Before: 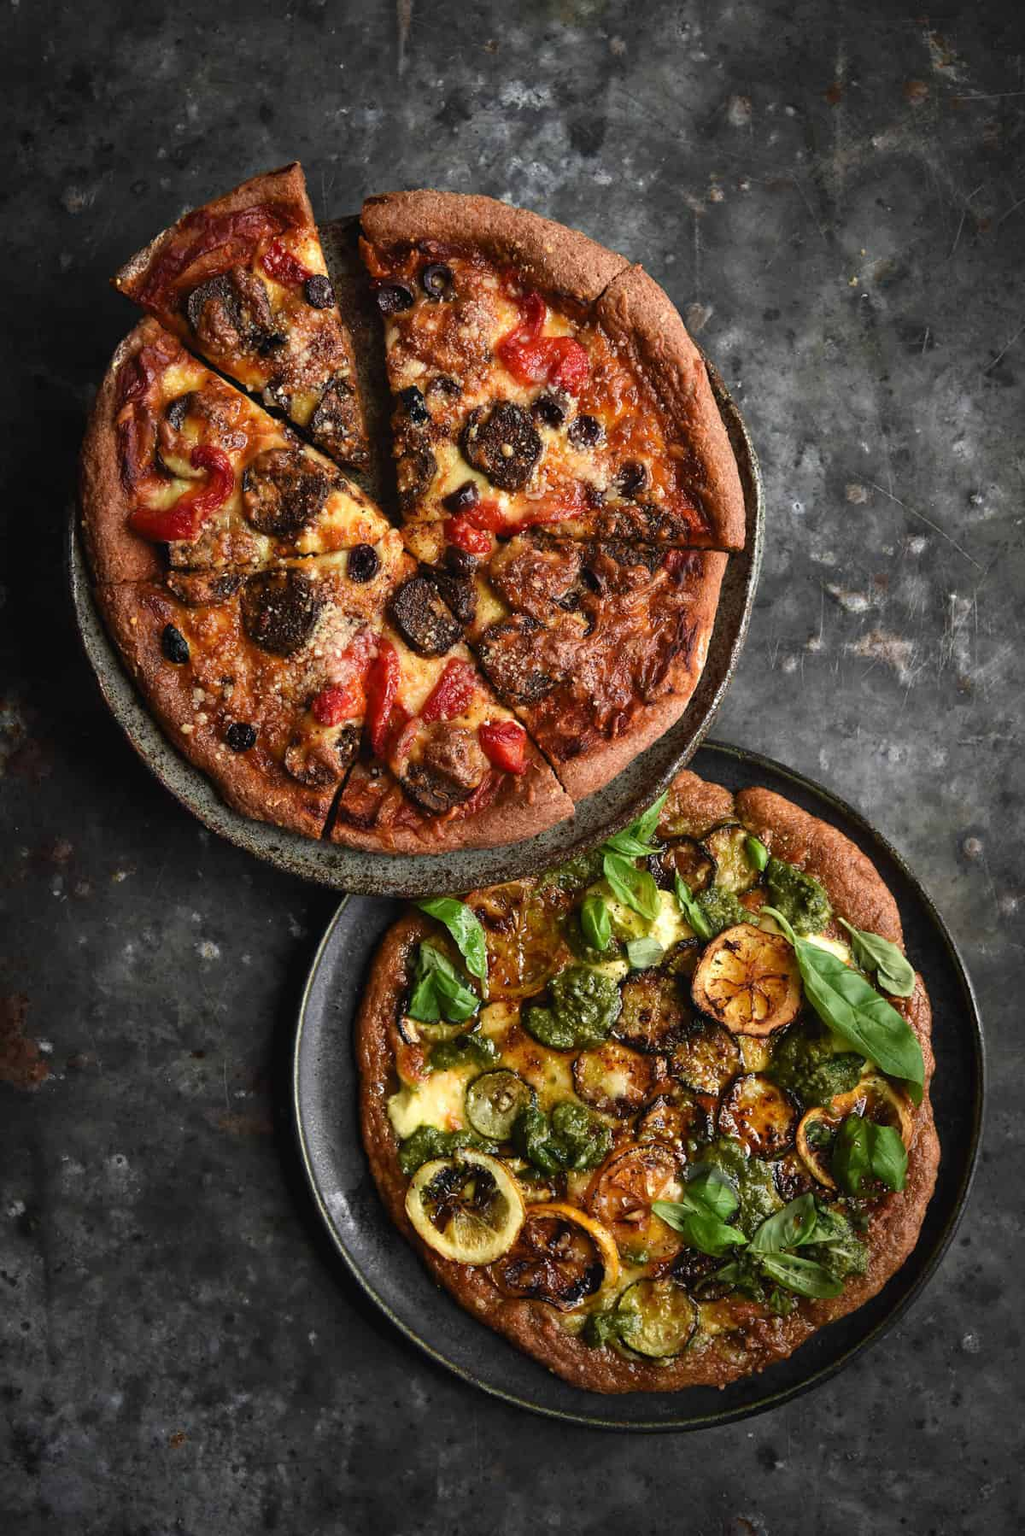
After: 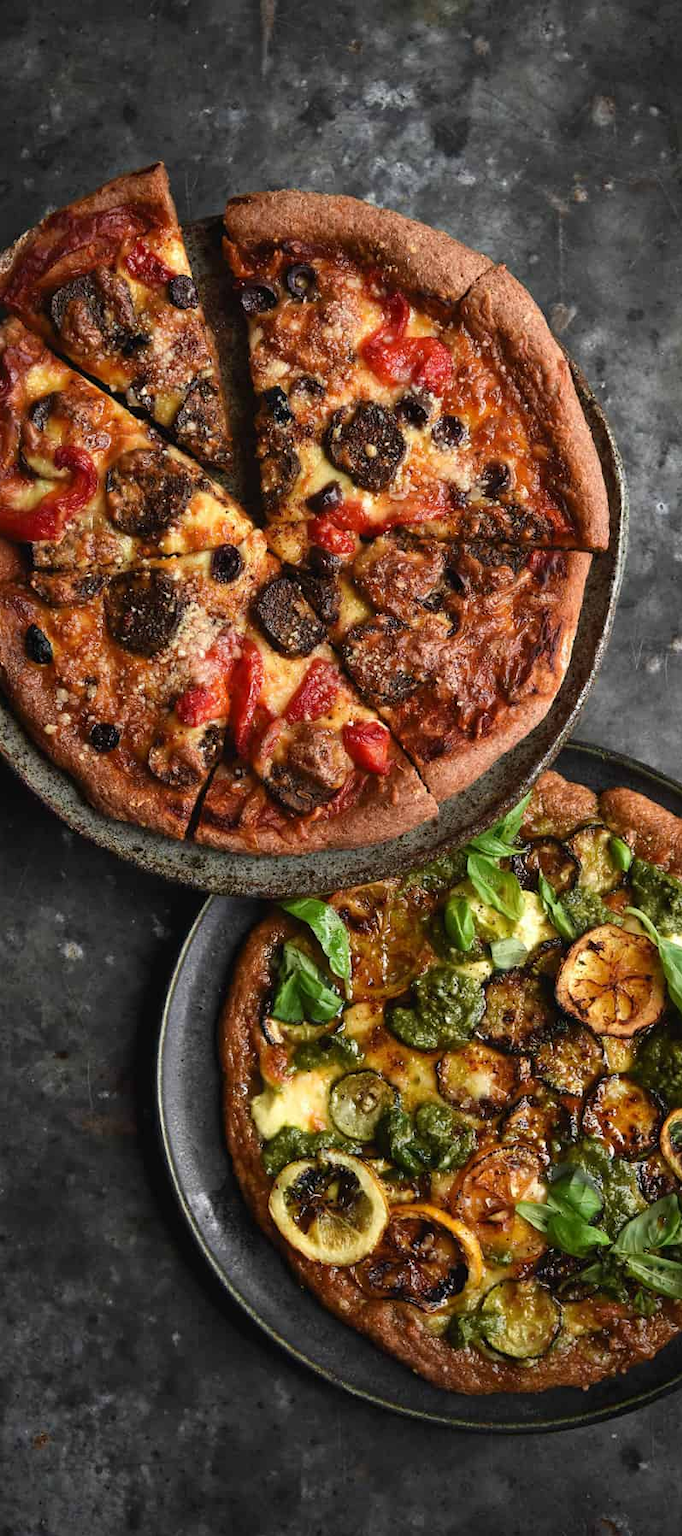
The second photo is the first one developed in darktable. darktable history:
crop and rotate: left 13.362%, right 20.05%
